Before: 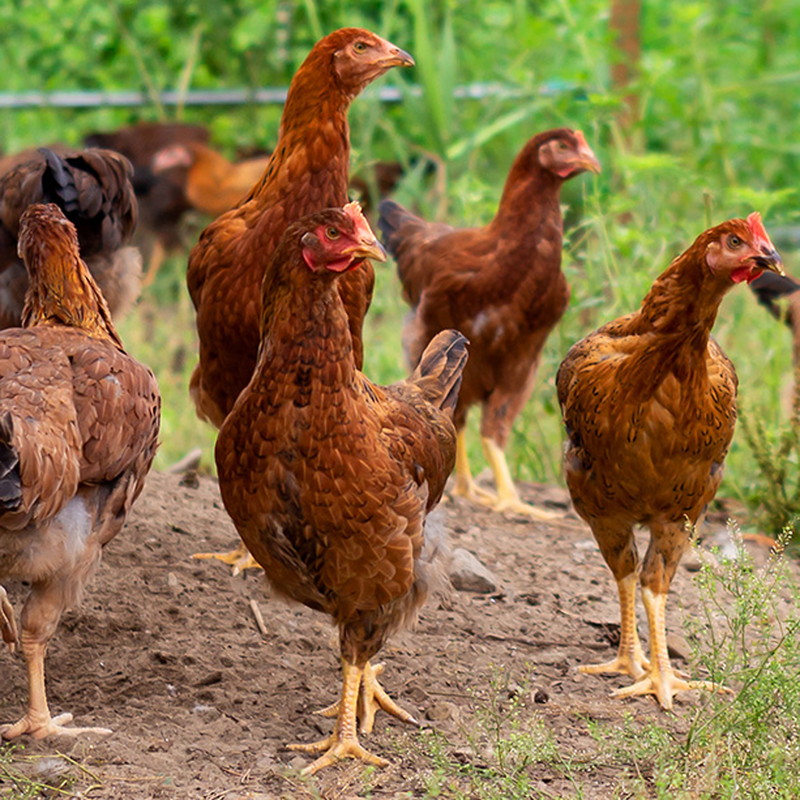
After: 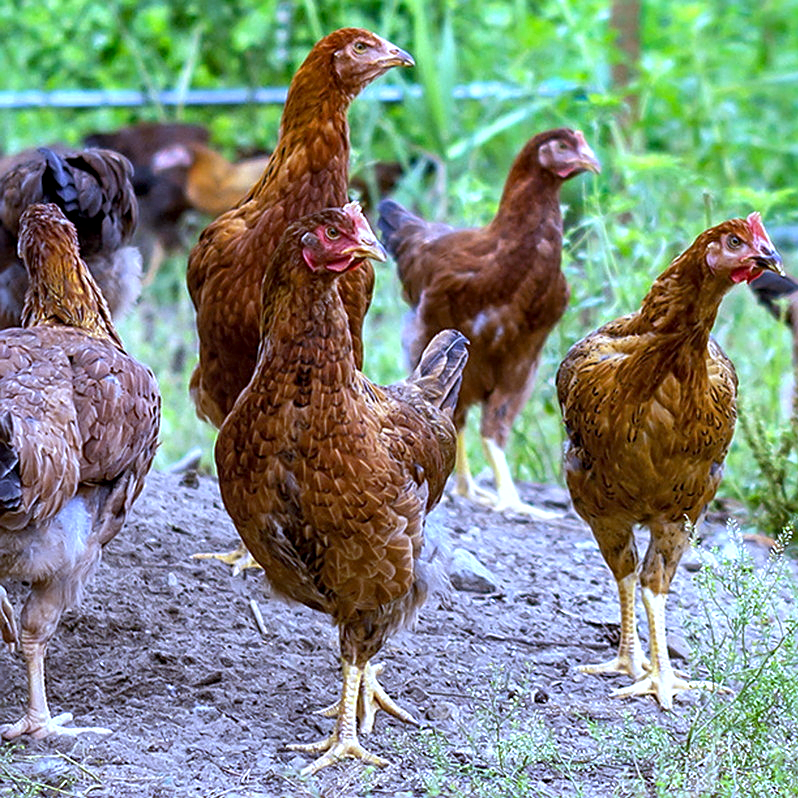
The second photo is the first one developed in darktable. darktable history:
sharpen: on, module defaults
crop: top 0.05%, bottom 0.098%
shadows and highlights: shadows 25, highlights -25
exposure: exposure 0.661 EV, compensate highlight preservation false
white balance: red 0.766, blue 1.537
local contrast: detail 130%
